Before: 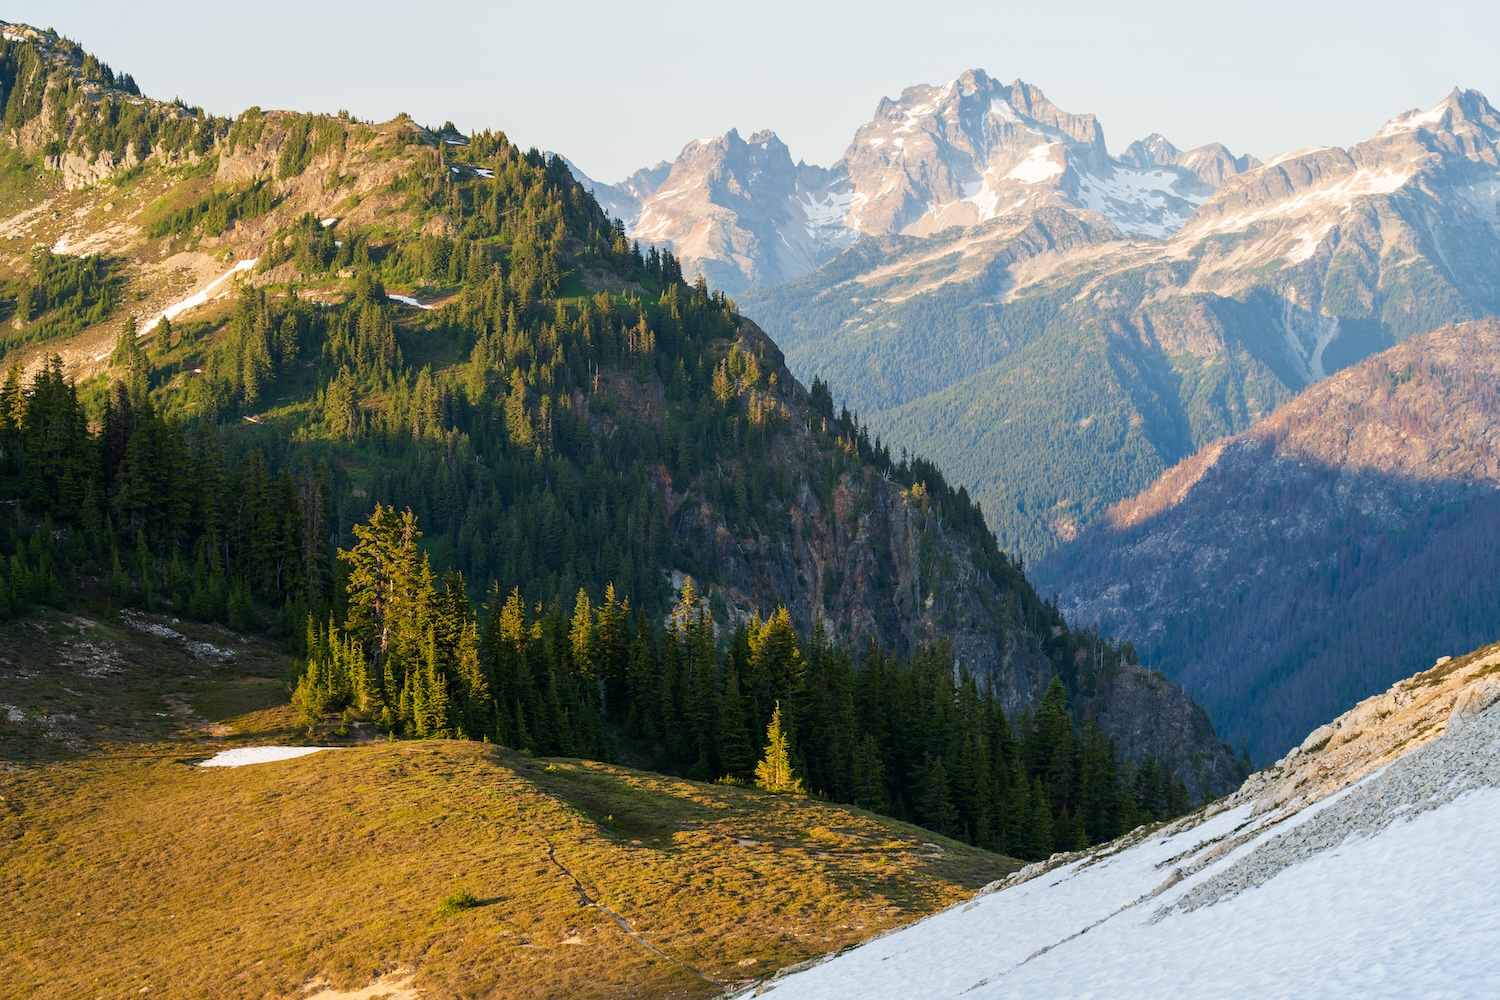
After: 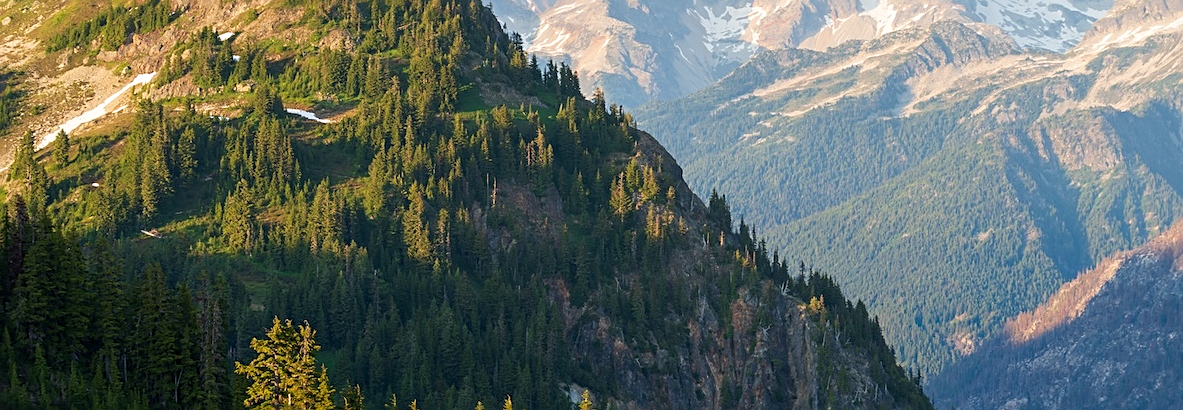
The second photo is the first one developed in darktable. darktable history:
crop: left 6.839%, top 18.661%, right 14.257%, bottom 40.252%
sharpen: on, module defaults
